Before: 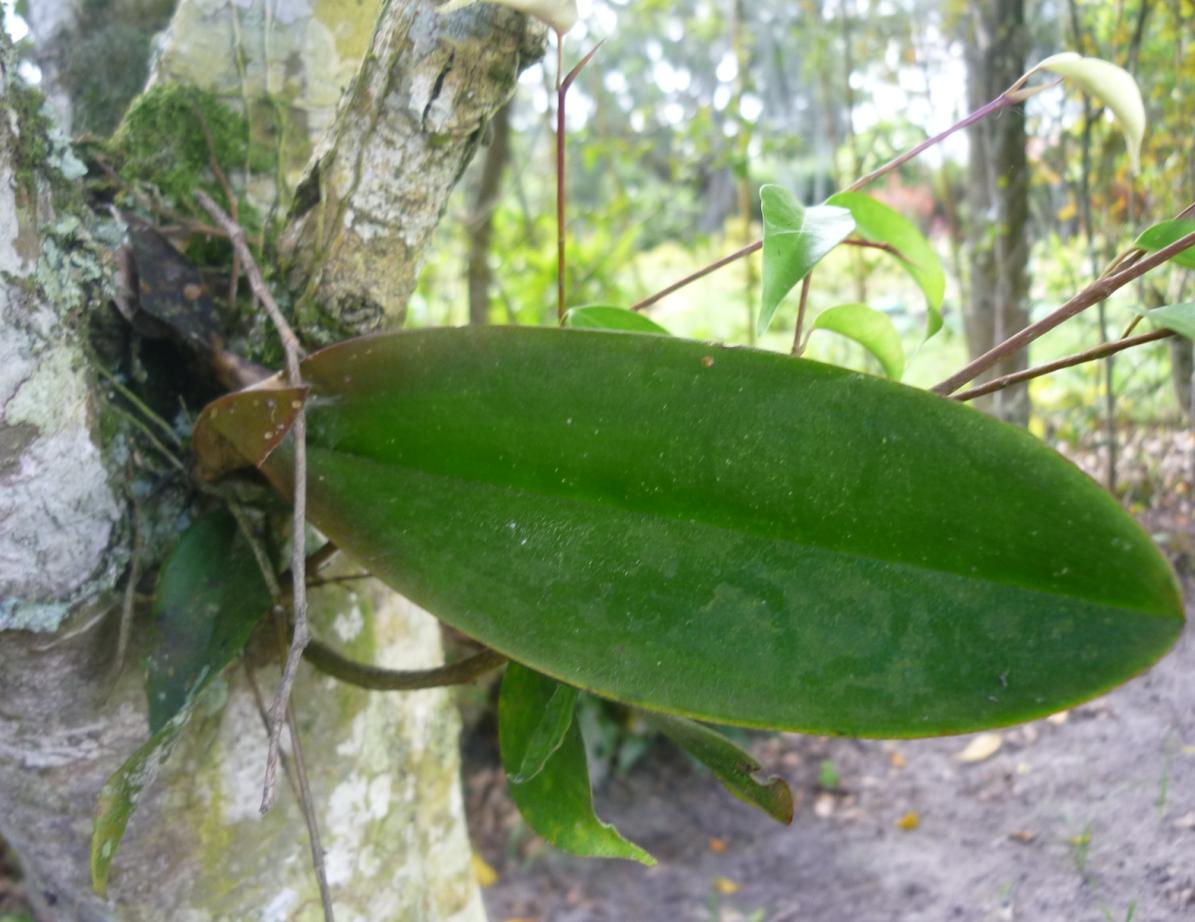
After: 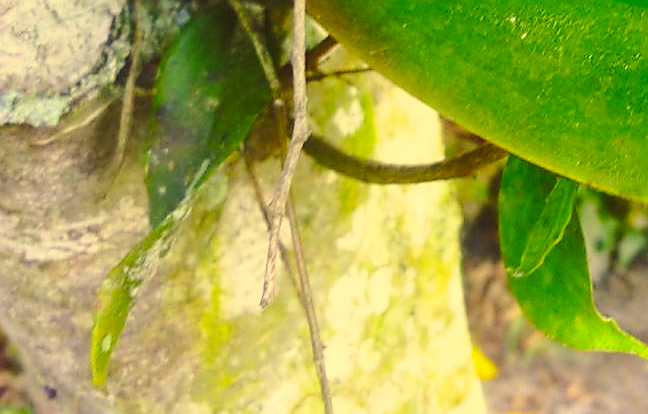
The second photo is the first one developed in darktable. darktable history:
shadows and highlights: on, module defaults
base curve: curves: ch0 [(0, 0) (0.028, 0.03) (0.121, 0.232) (0.46, 0.748) (0.859, 0.968) (1, 1)], preserve colors none
crop and rotate: top 54.933%, right 45.759%, bottom 0.151%
exposure: black level correction 0.001, exposure -0.123 EV, compensate highlight preservation false
color correction: highlights a* -0.353, highlights b* 39.89, shadows a* 9.94, shadows b* -0.495
sharpen: radius 1.412, amount 1.234, threshold 0.783
contrast brightness saturation: contrast 0.202, brightness 0.161, saturation 0.227
